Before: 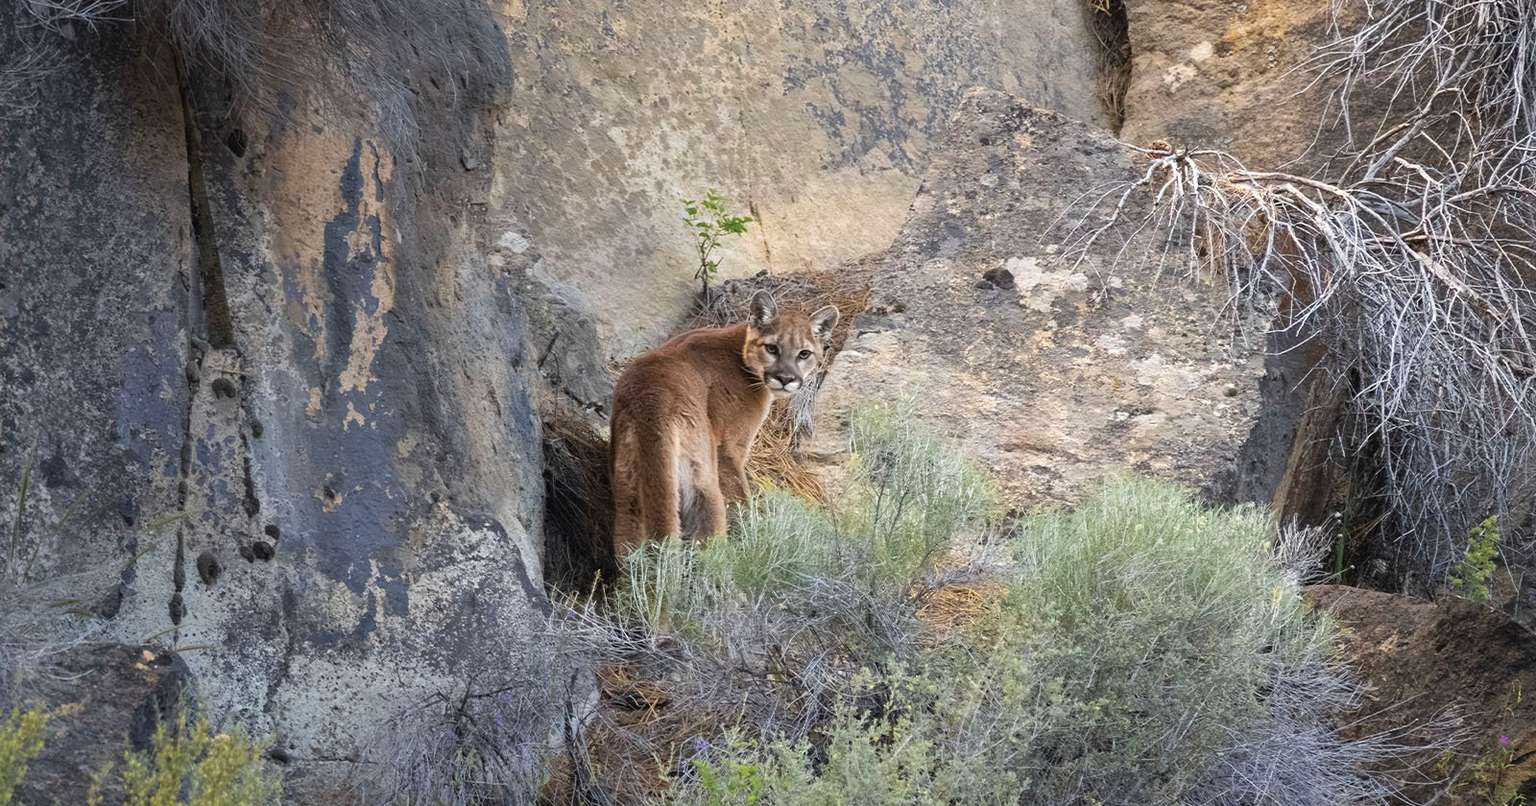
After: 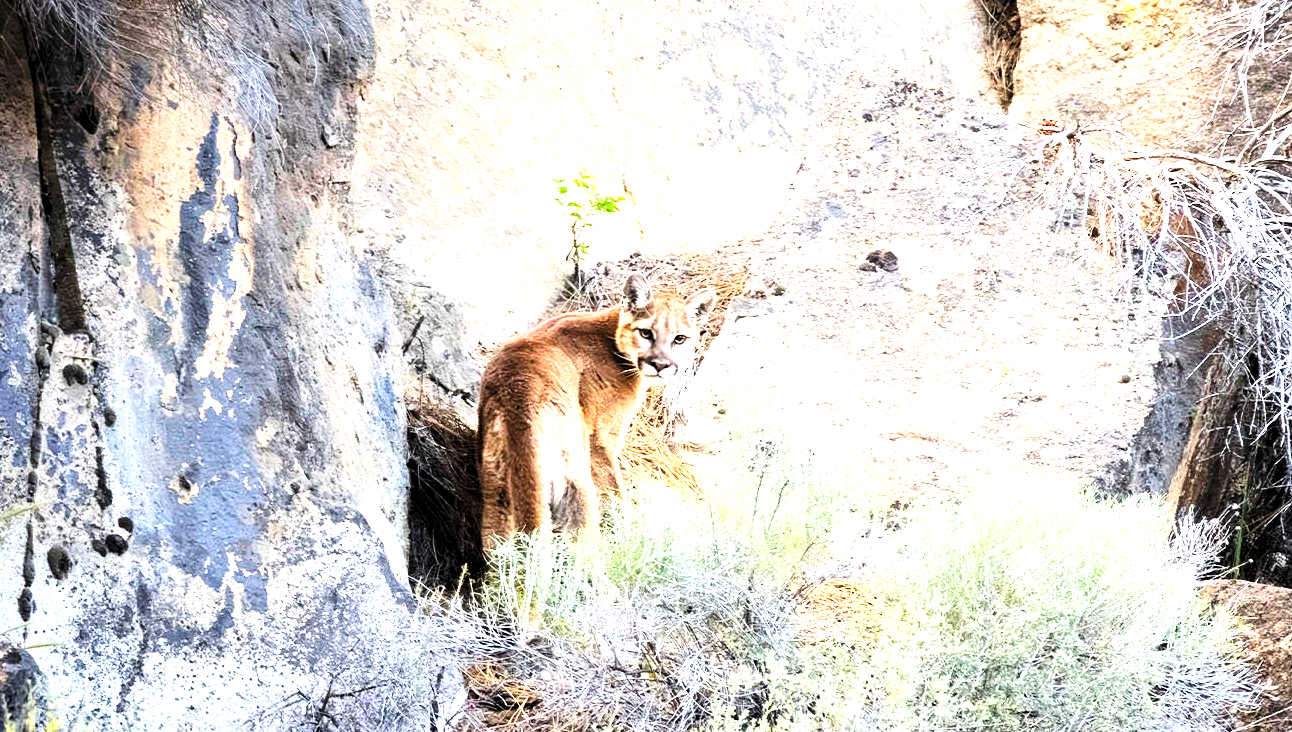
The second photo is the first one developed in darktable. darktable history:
crop: left 9.926%, top 3.598%, right 9.309%, bottom 9.185%
contrast brightness saturation: contrast 0.197, brightness 0.142, saturation 0.141
base curve: curves: ch0 [(0, 0) (0.007, 0.004) (0.027, 0.03) (0.046, 0.07) (0.207, 0.54) (0.442, 0.872) (0.673, 0.972) (1, 1)], preserve colors none
levels: levels [0.052, 0.496, 0.908]
